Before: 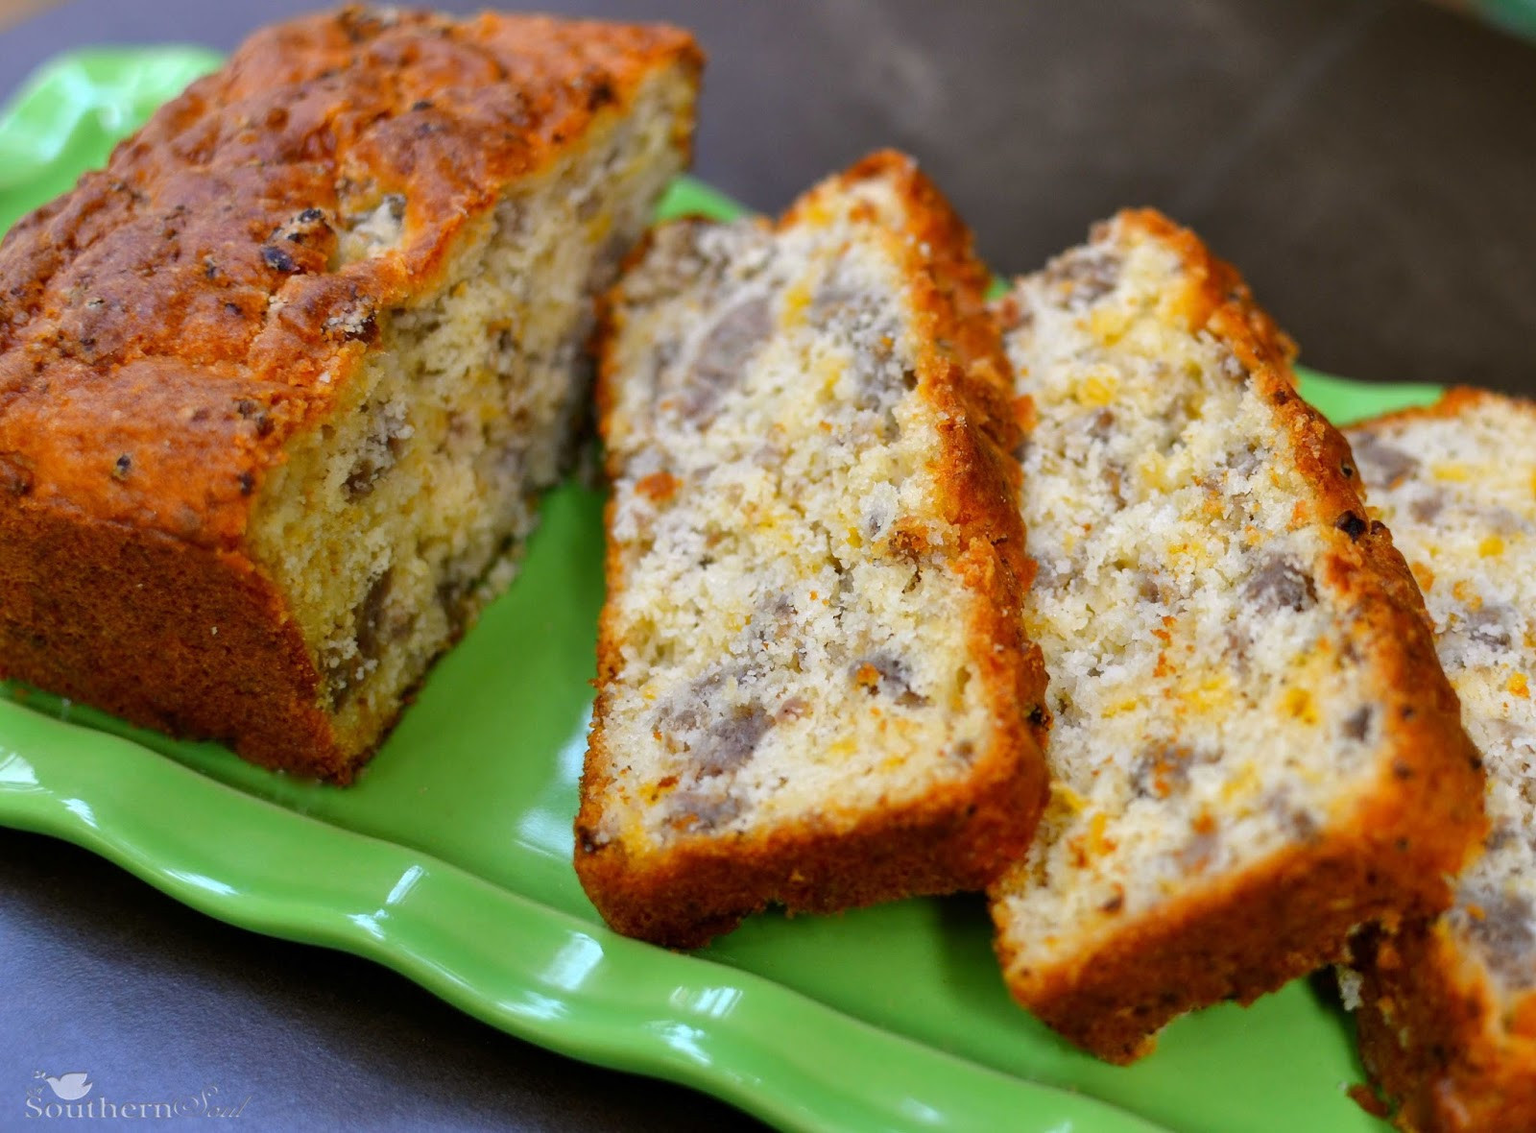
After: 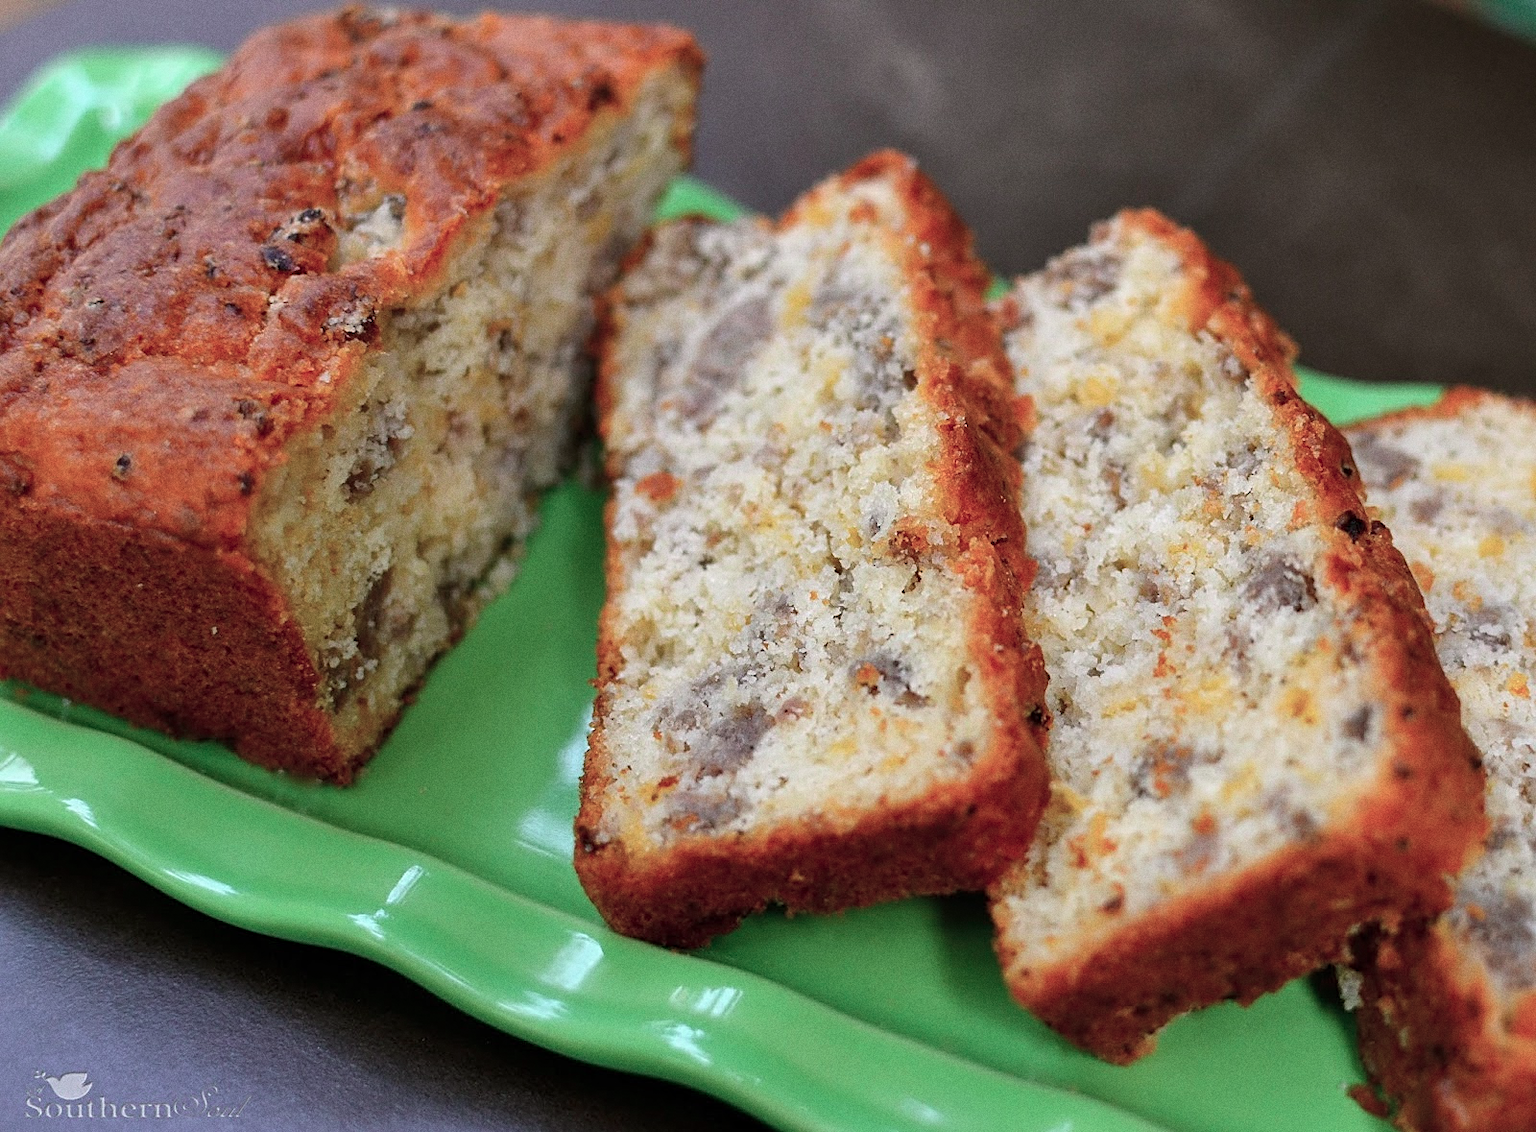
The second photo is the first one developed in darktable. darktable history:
grain: coarseness 0.47 ISO
sharpen: on, module defaults
exposure: exposure -0.048 EV, compensate highlight preservation false
color contrast: blue-yellow contrast 0.62
